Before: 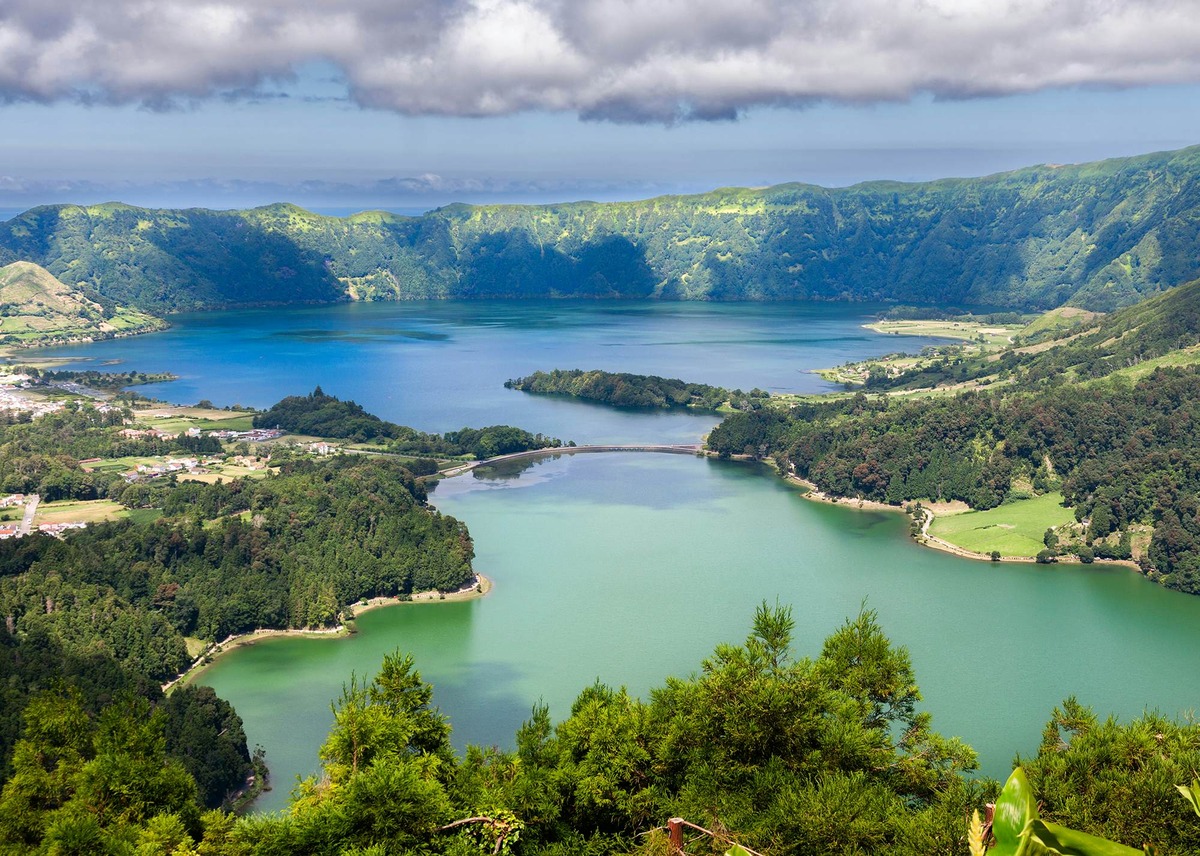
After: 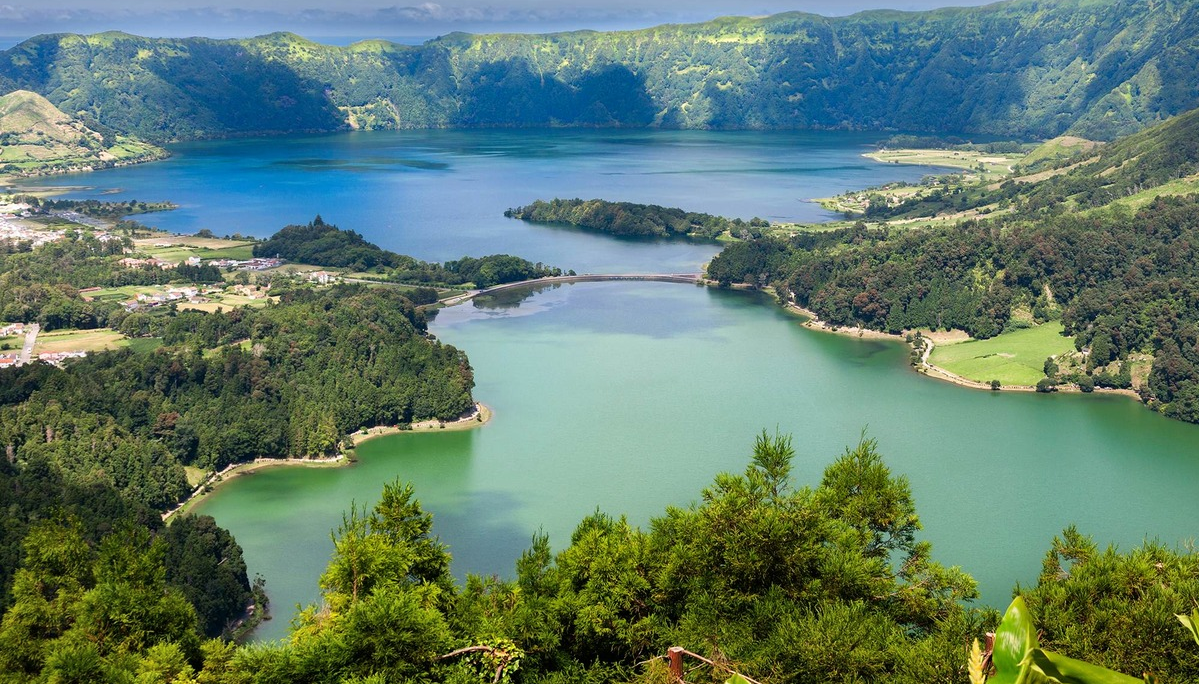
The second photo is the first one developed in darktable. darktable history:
shadows and highlights: shadows 37.27, highlights -28.18, soften with gaussian
crop and rotate: top 19.998%
